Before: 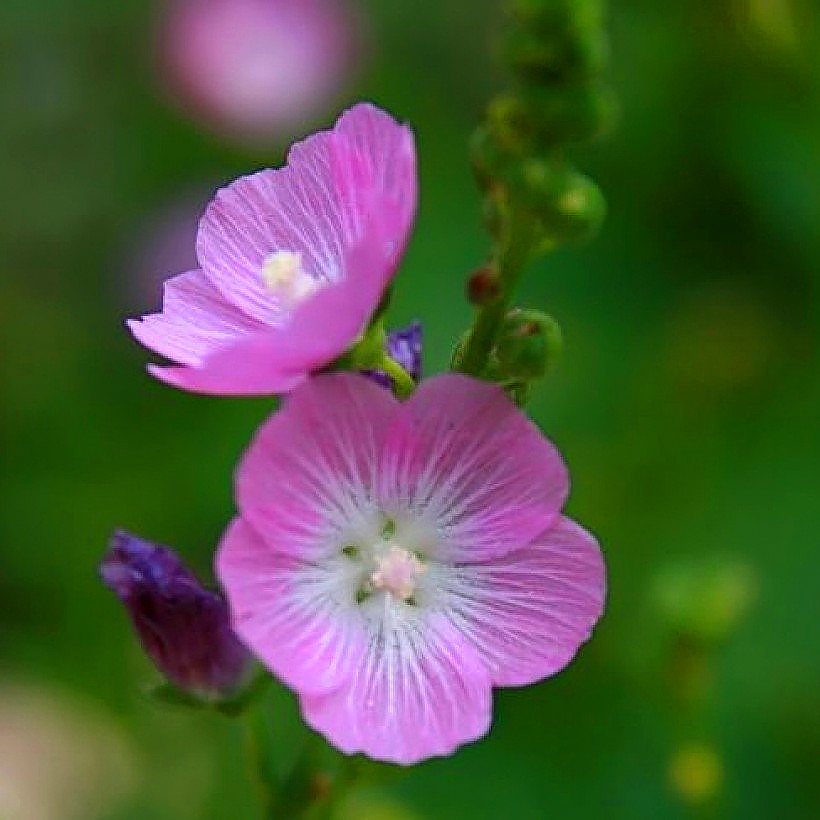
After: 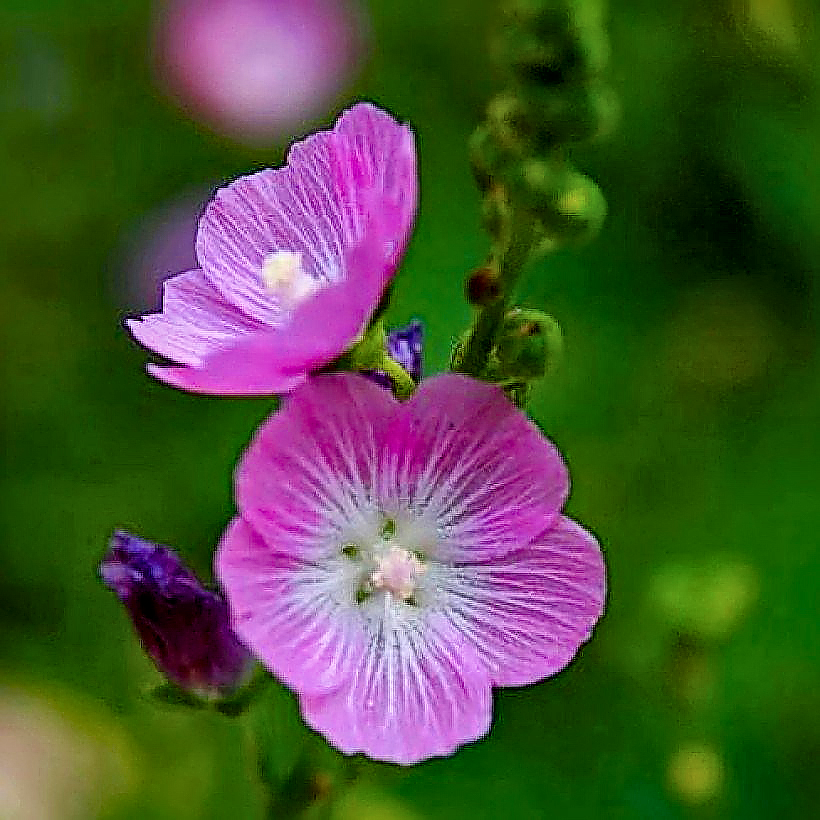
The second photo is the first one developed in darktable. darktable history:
local contrast: mode bilateral grid, contrast 20, coarseness 19, detail 163%, midtone range 0.2
color balance rgb: linear chroma grading › global chroma 8.916%, perceptual saturation grading › global saturation 20%, perceptual saturation grading › highlights -25.849%, perceptual saturation grading › shadows 24.465%, perceptual brilliance grading › highlights 10.341%, perceptual brilliance grading › shadows -4.764%
sharpen: radius 1.723, amount 1.305
filmic rgb: middle gray luminance 18.38%, black relative exposure -8.91 EV, white relative exposure 3.73 EV, target black luminance 0%, hardness 4.81, latitude 67.58%, contrast 0.945, highlights saturation mix 20.05%, shadows ↔ highlights balance 20.9%, iterations of high-quality reconstruction 0
